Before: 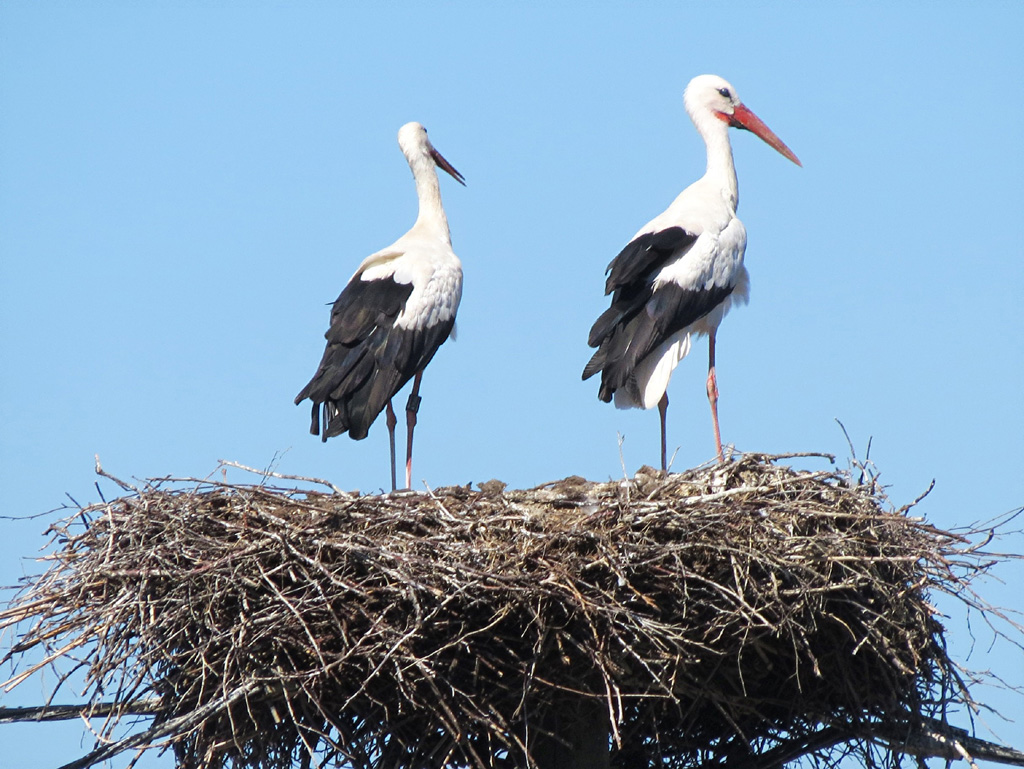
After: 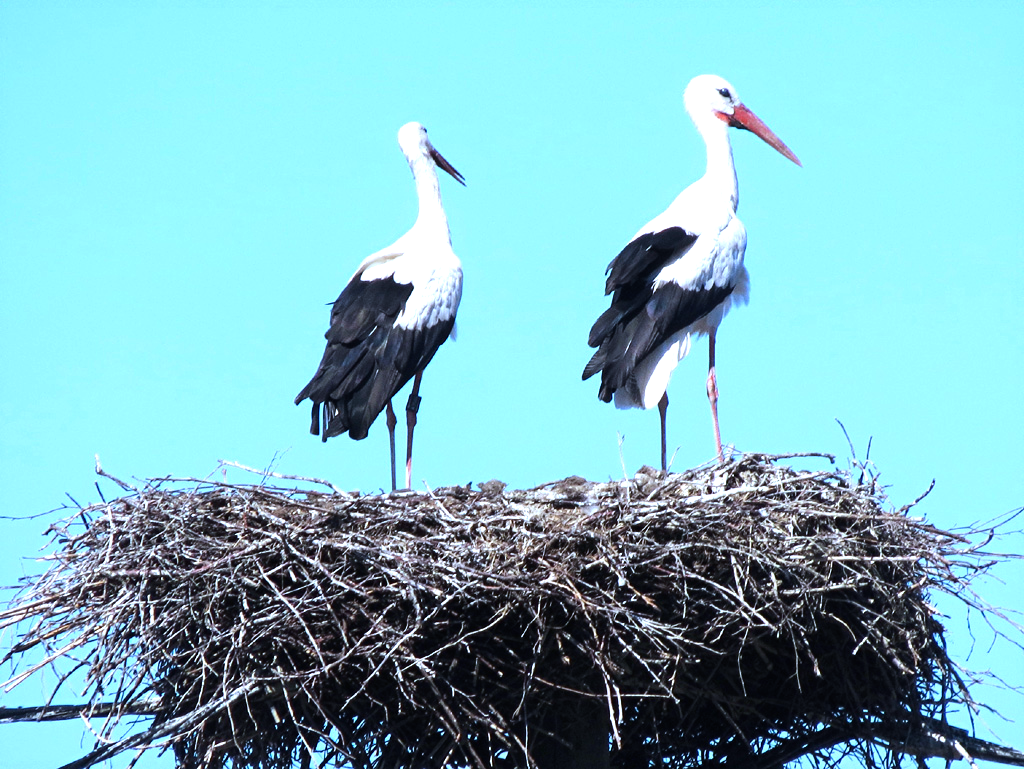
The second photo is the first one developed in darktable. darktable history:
color calibration: illuminant custom, x 0.39, y 0.392, temperature 3856.94 K
tone equalizer: -8 EV -0.75 EV, -7 EV -0.7 EV, -6 EV -0.6 EV, -5 EV -0.4 EV, -3 EV 0.4 EV, -2 EV 0.6 EV, -1 EV 0.7 EV, +0 EV 0.75 EV, edges refinement/feathering 500, mask exposure compensation -1.57 EV, preserve details no
